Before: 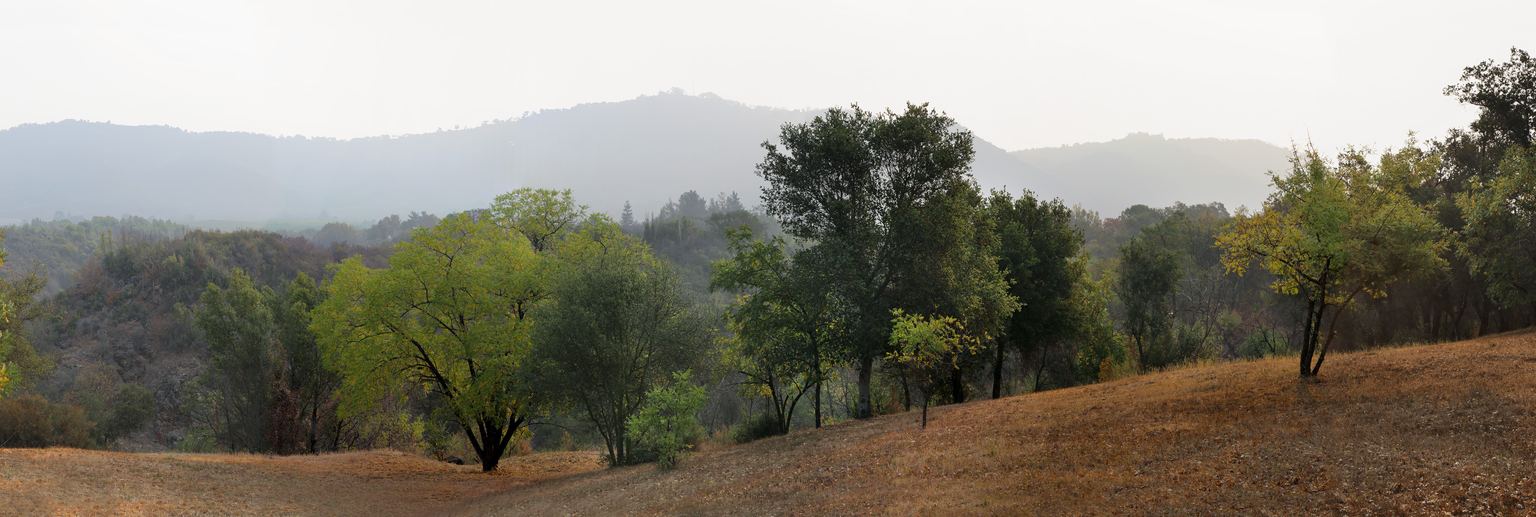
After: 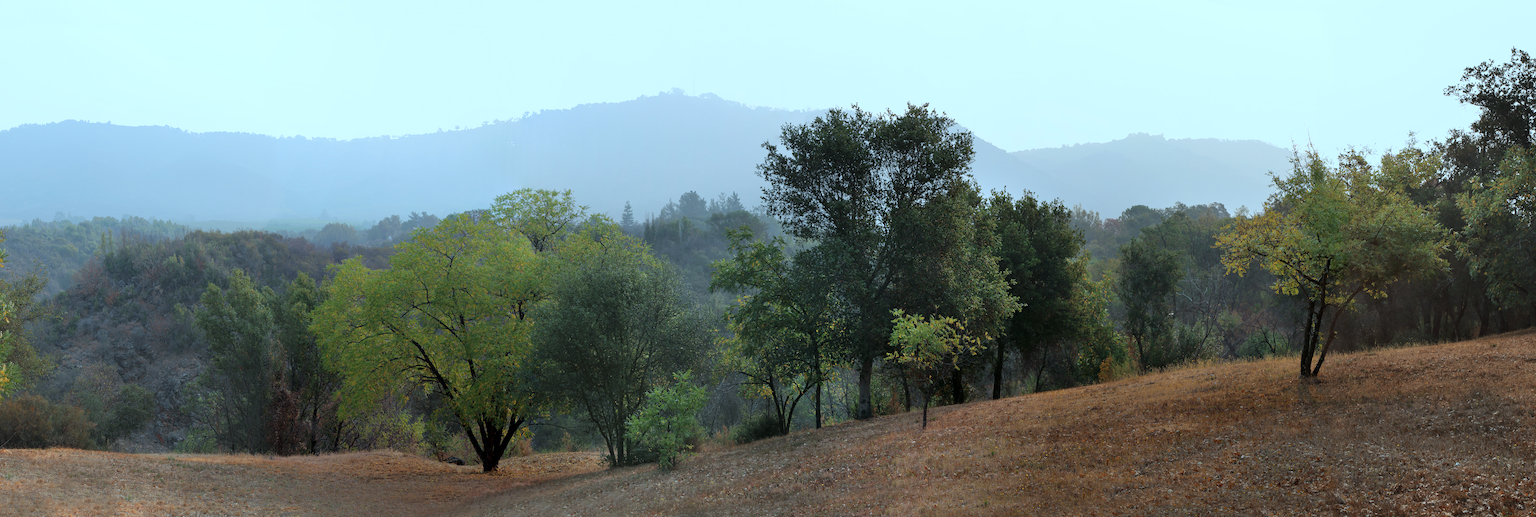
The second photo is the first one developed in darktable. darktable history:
tone equalizer: on, module defaults
color correction: highlights a* -10.69, highlights b* -19.19
